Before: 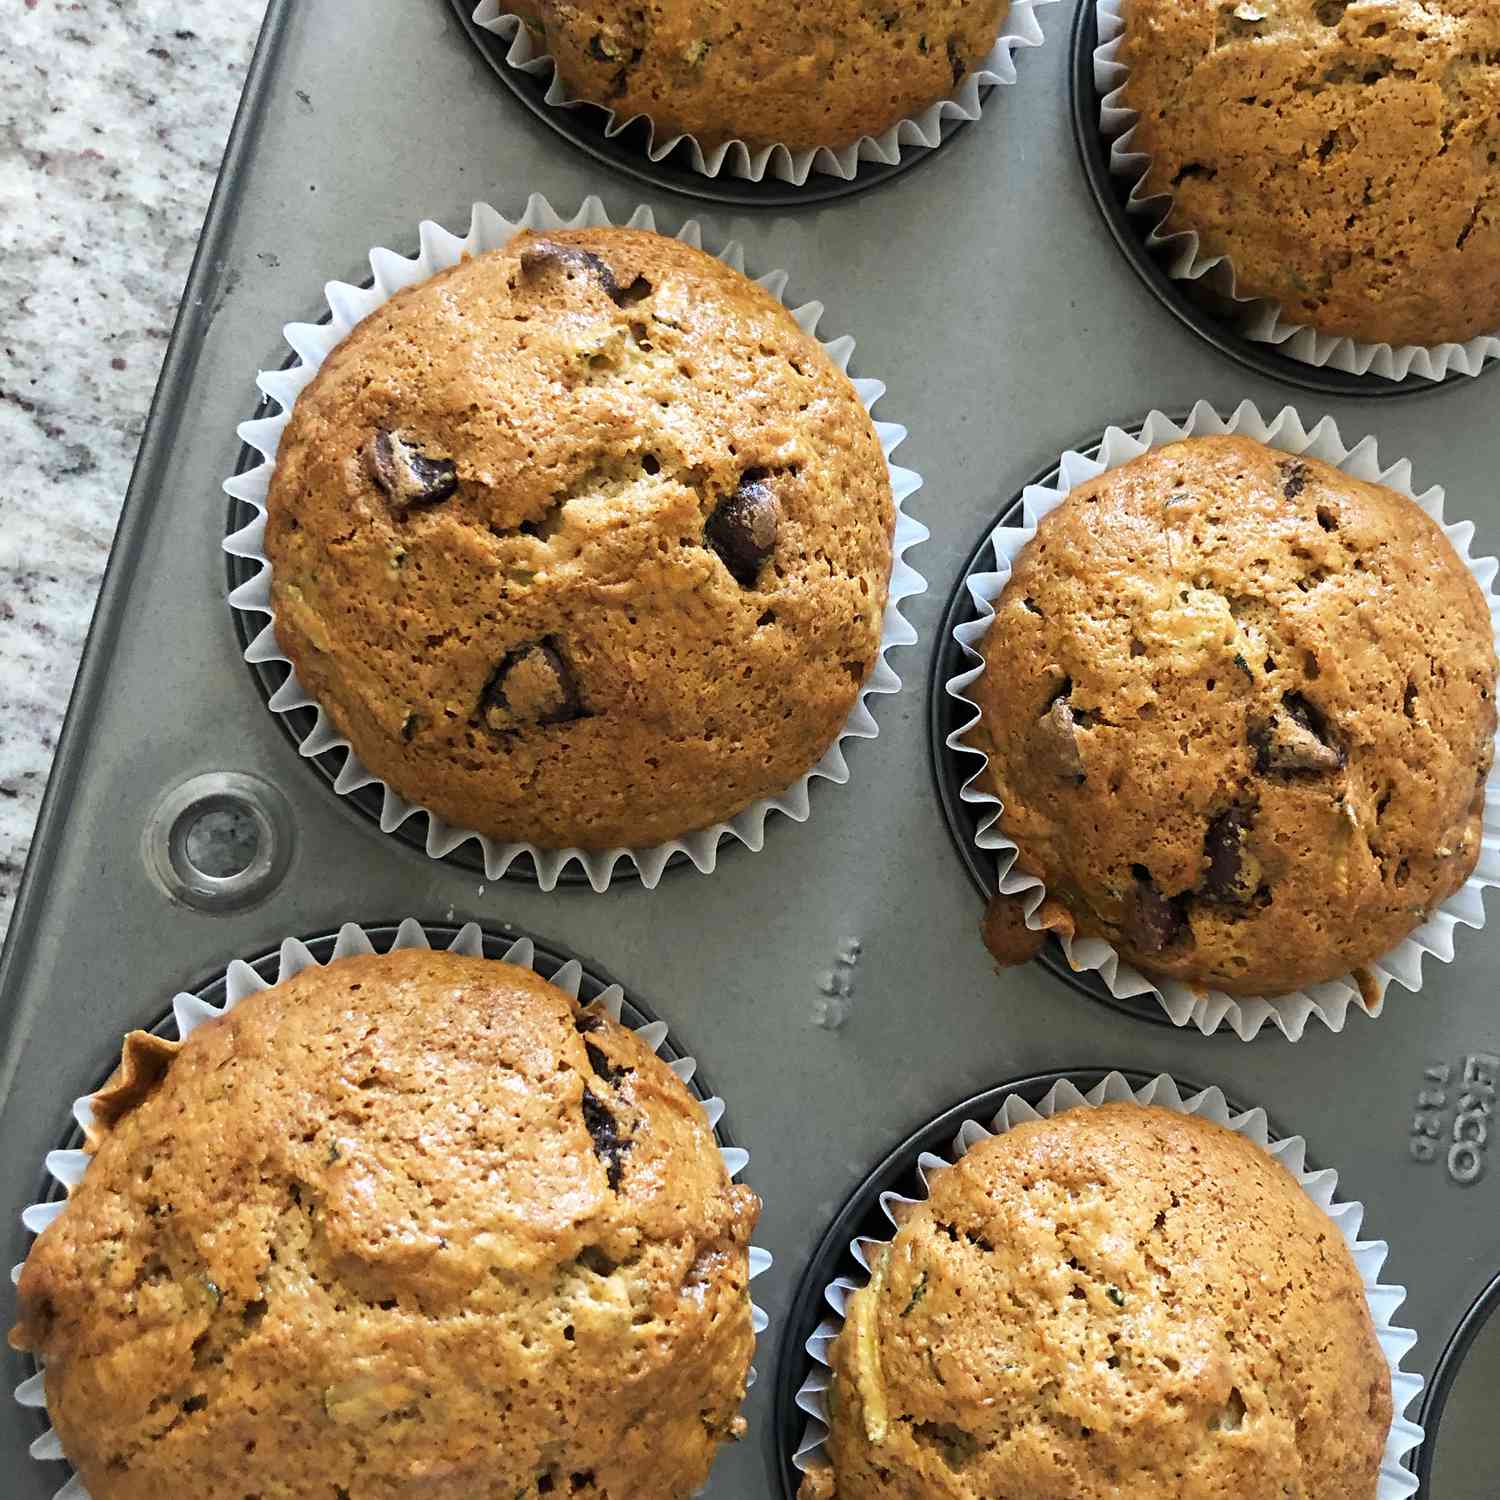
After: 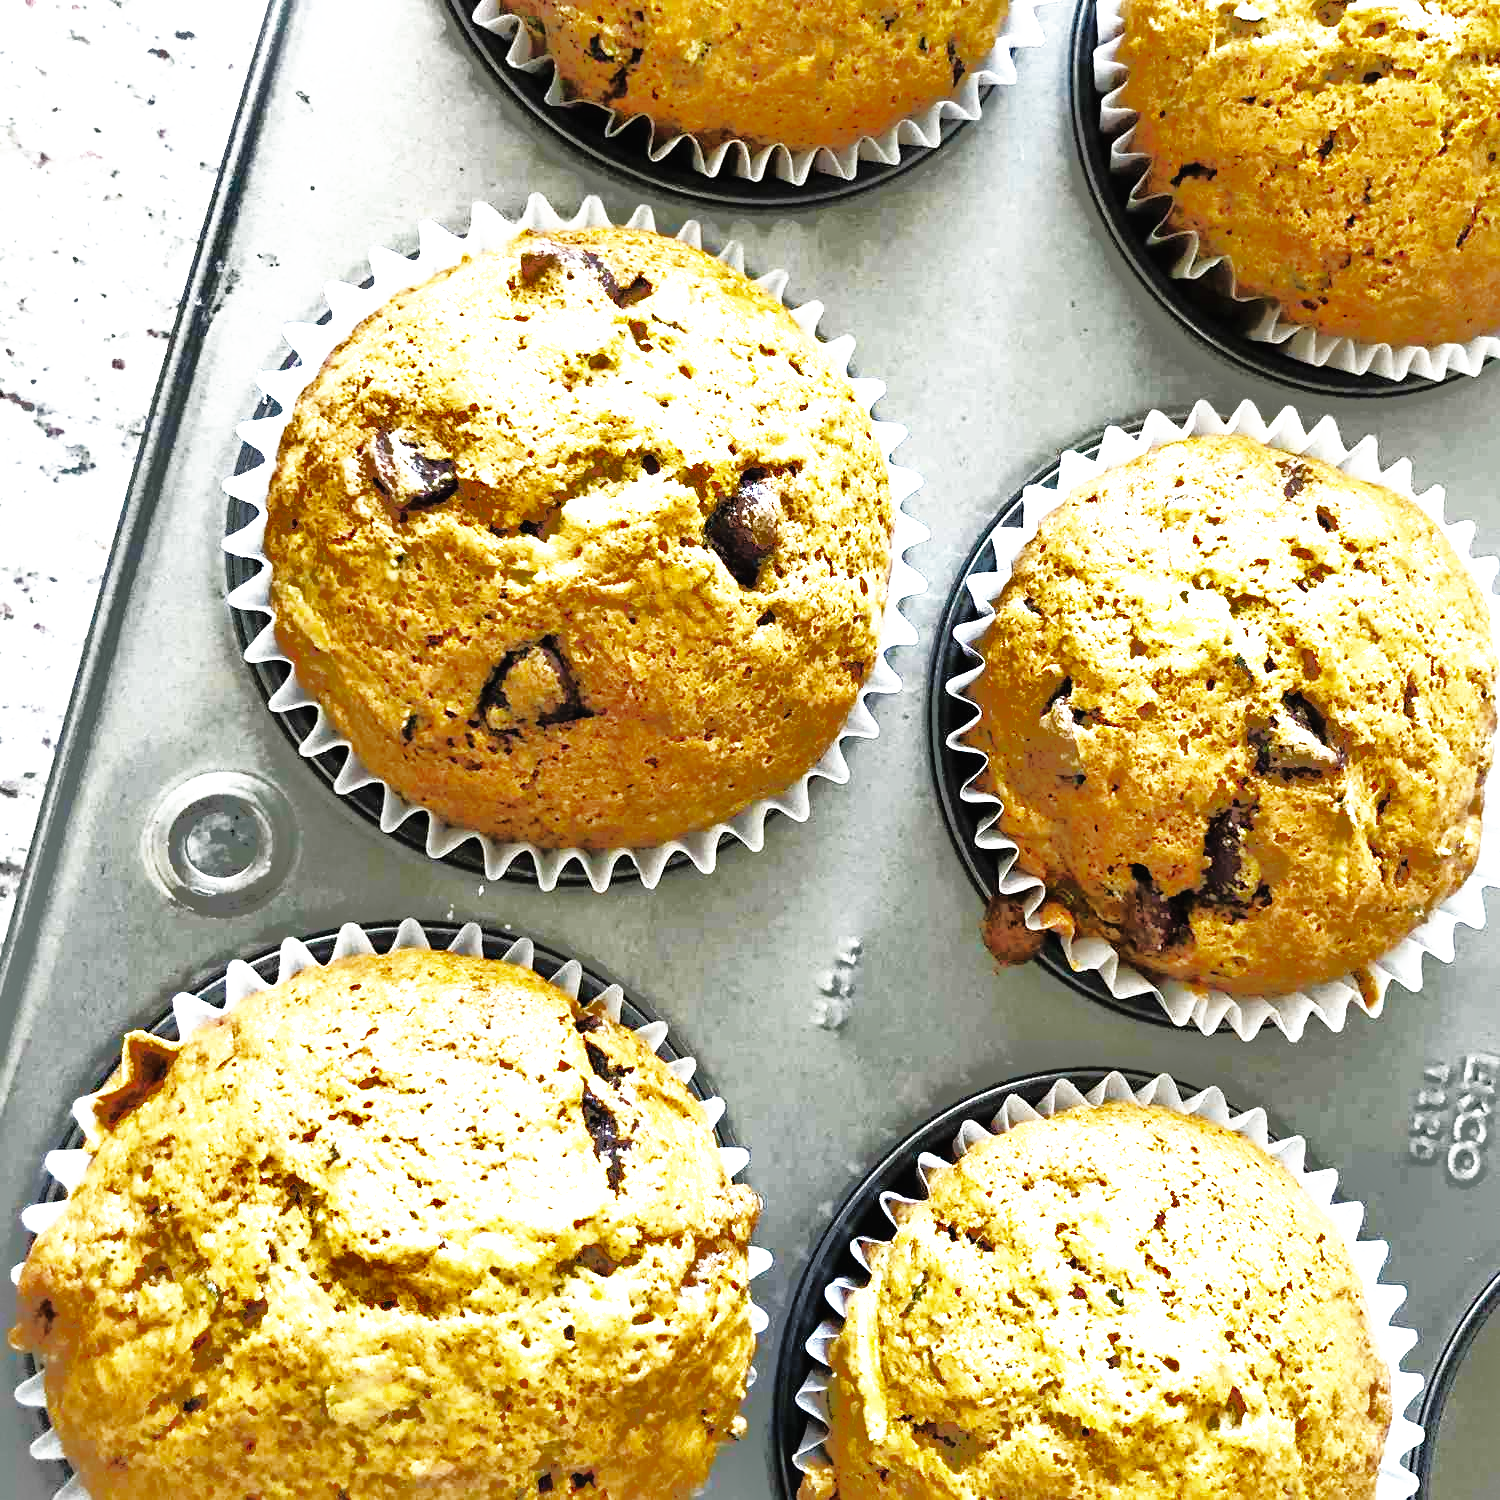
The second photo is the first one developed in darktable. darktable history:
exposure: black level correction -0.004, exposure 0.056 EV, compensate highlight preservation false
shadows and highlights: shadows -19.45, highlights -73.56
tone equalizer: -8 EV -1.06 EV, -7 EV -1.05 EV, -6 EV -0.837 EV, -5 EV -0.575 EV, -3 EV 0.584 EV, -2 EV 0.896 EV, -1 EV 0.993 EV, +0 EV 1.06 EV
base curve: curves: ch0 [(0, 0.003) (0.001, 0.002) (0.006, 0.004) (0.02, 0.022) (0.048, 0.086) (0.094, 0.234) (0.162, 0.431) (0.258, 0.629) (0.385, 0.8) (0.548, 0.918) (0.751, 0.988) (1, 1)], preserve colors none
